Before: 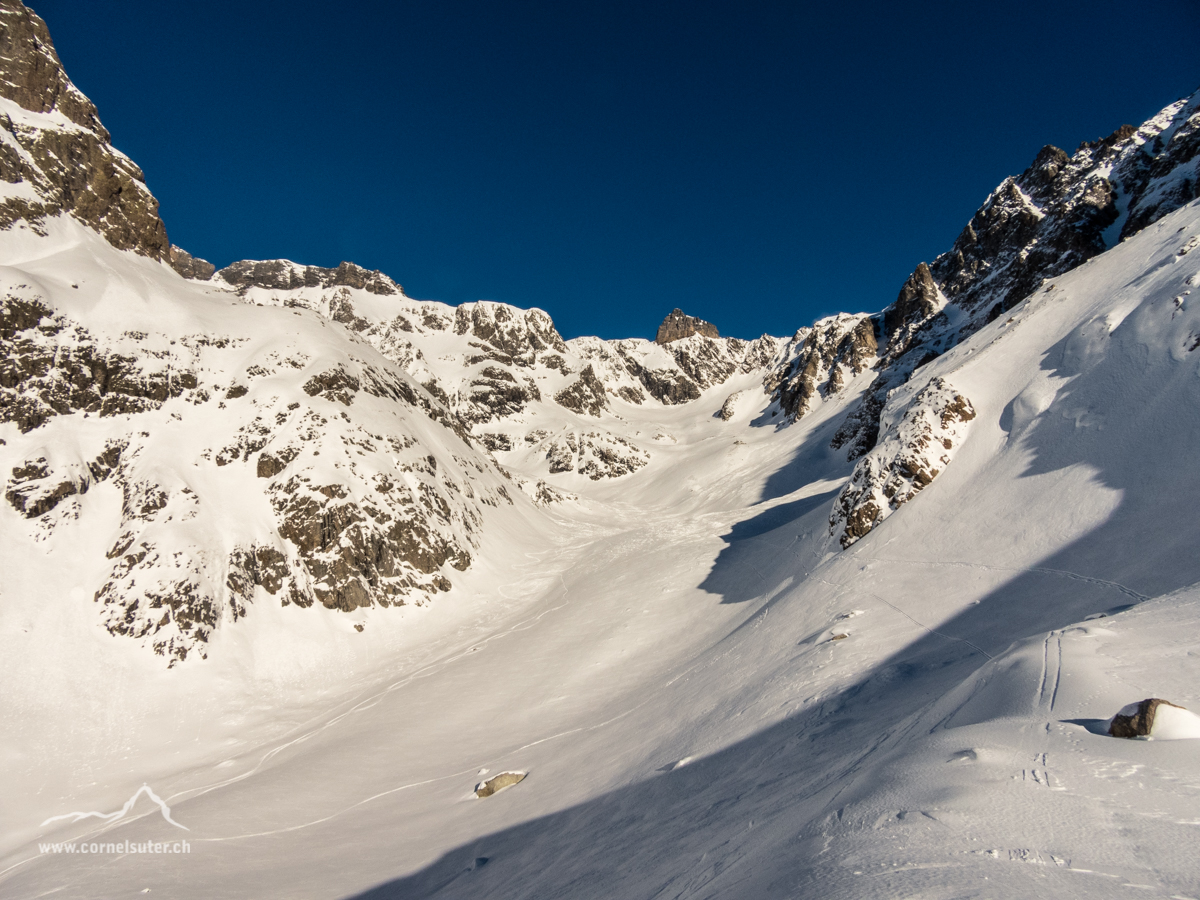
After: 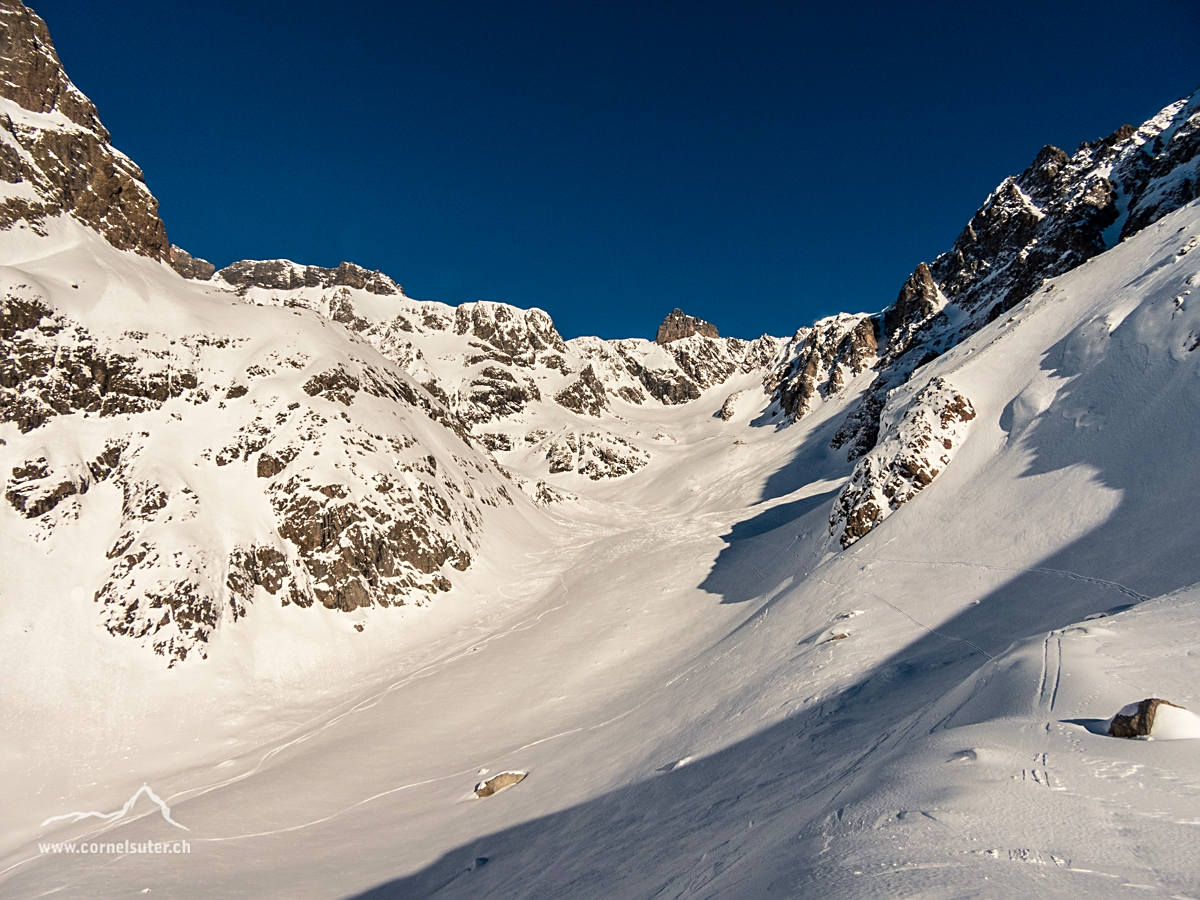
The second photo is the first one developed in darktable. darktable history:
white balance: emerald 1
sharpen: on, module defaults
color zones: curves: ch1 [(0.263, 0.53) (0.376, 0.287) (0.487, 0.512) (0.748, 0.547) (1, 0.513)]; ch2 [(0.262, 0.45) (0.751, 0.477)], mix 31.98%
